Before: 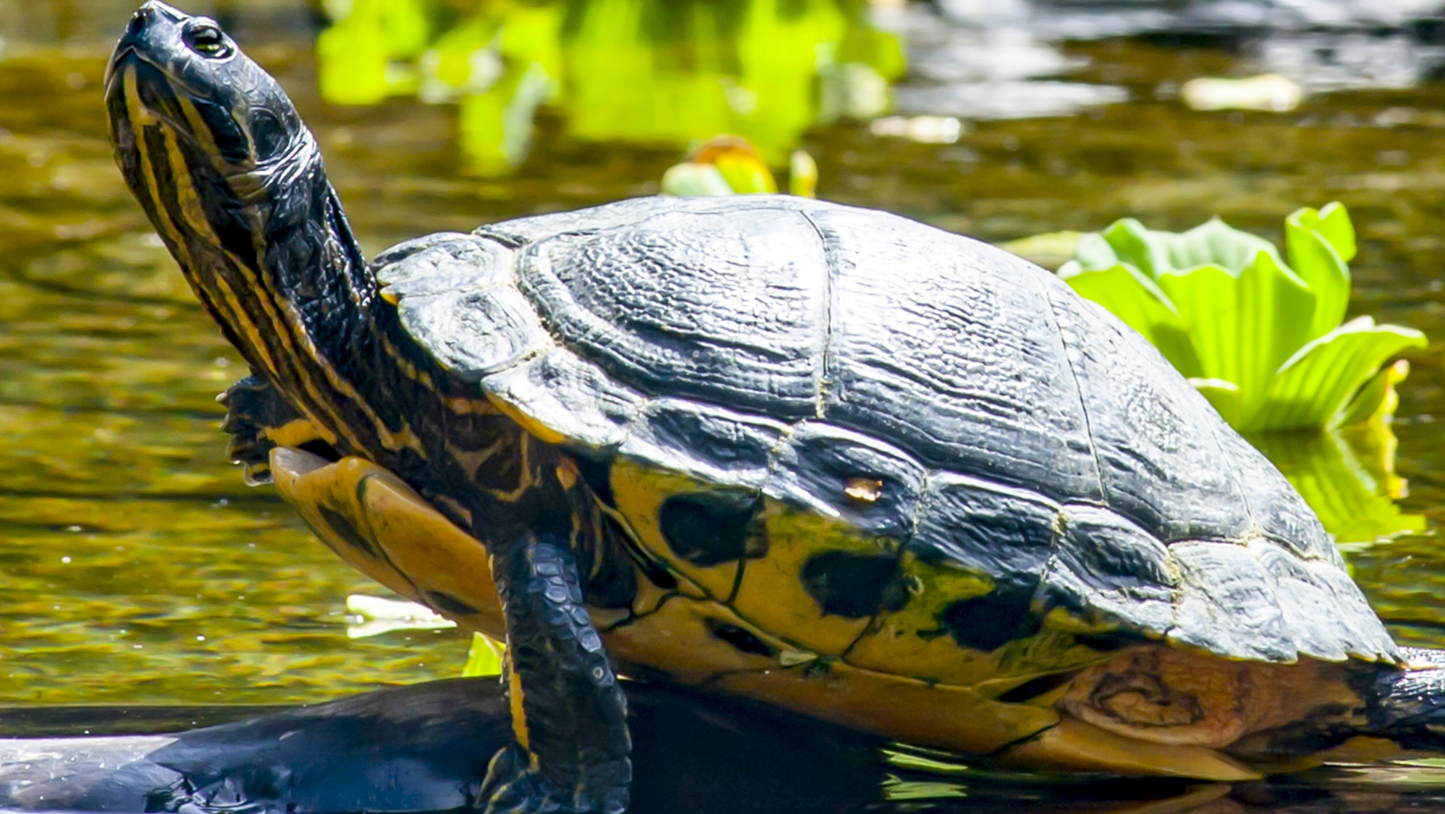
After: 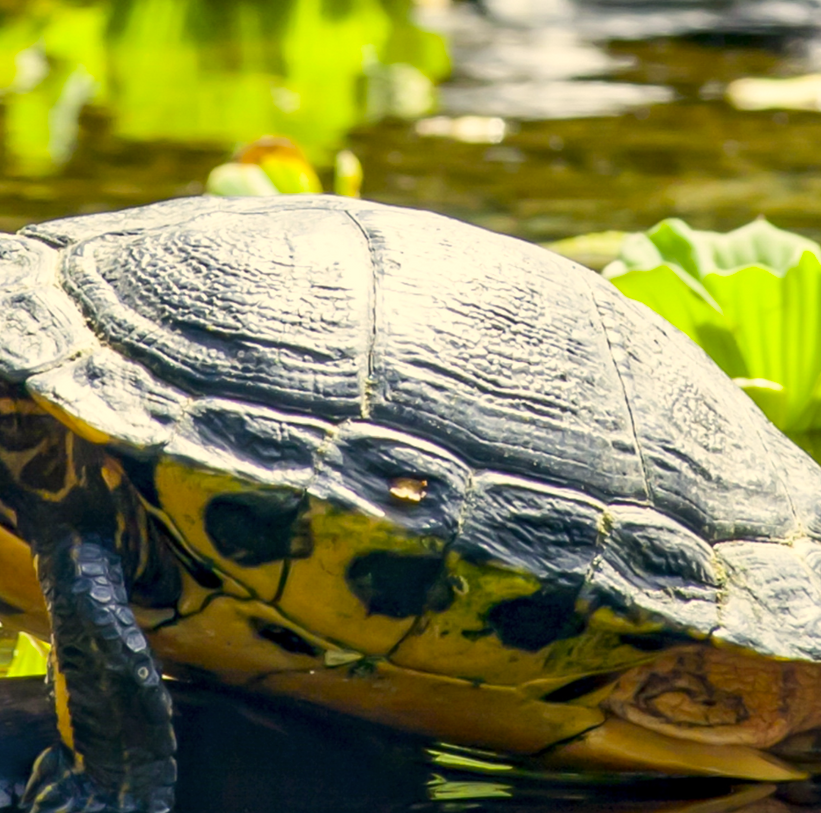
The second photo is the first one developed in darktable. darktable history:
crop: left 31.492%, top 0.004%, right 11.688%
contrast brightness saturation: contrast 0.008, saturation -0.05
color correction: highlights a* 1.37, highlights b* 17.99
